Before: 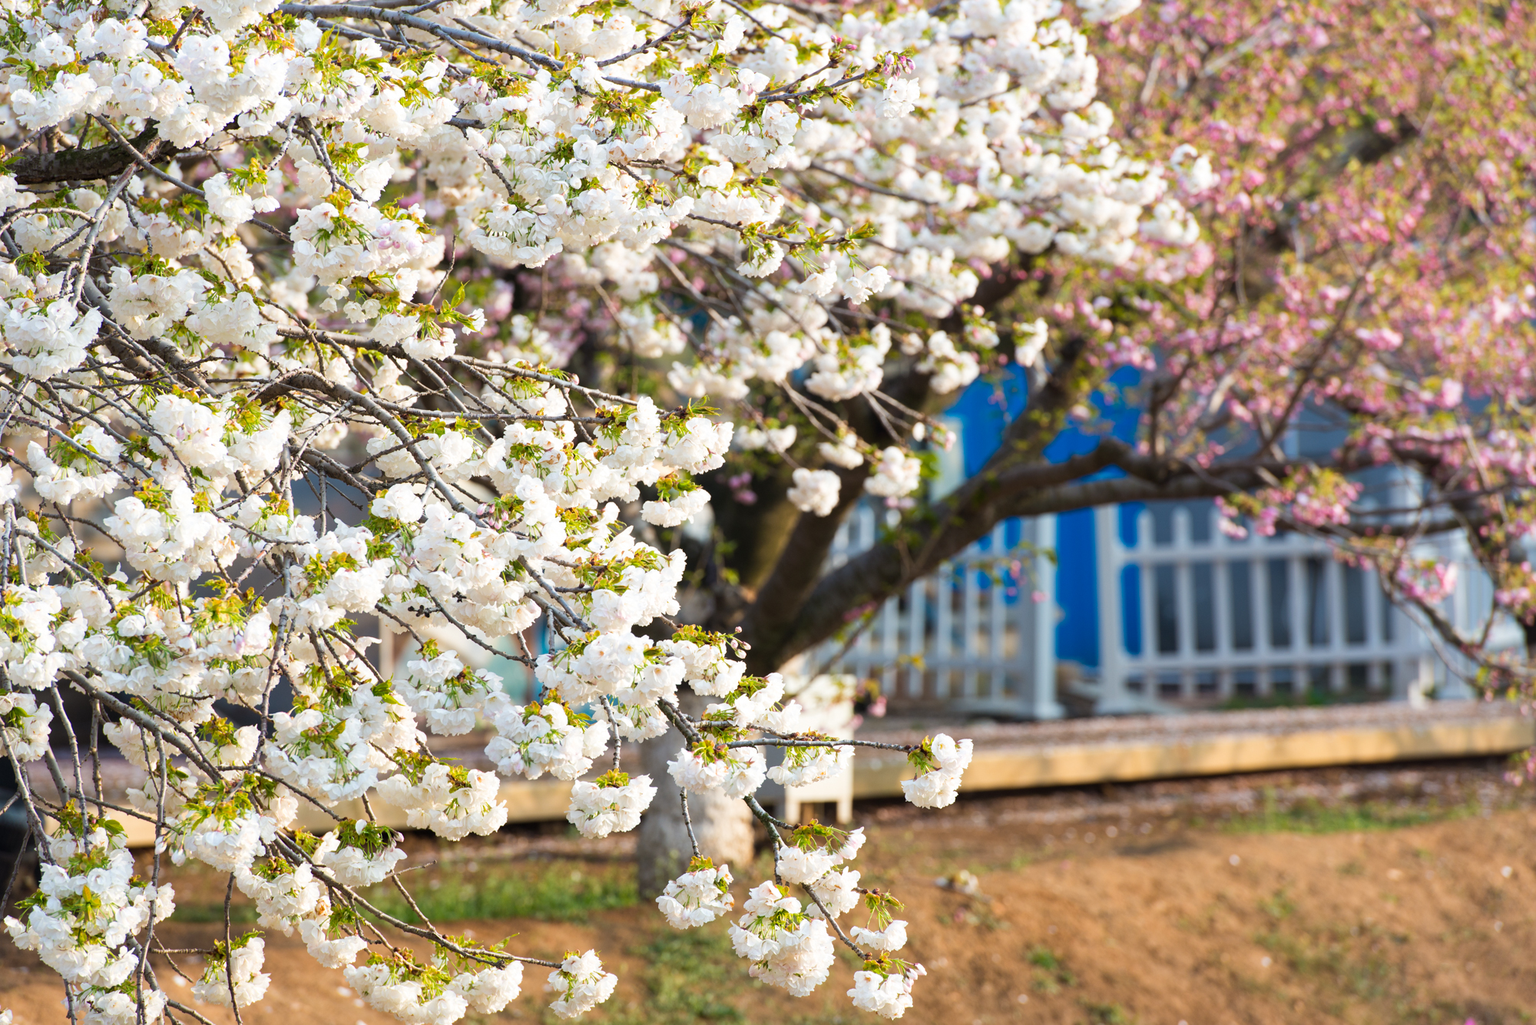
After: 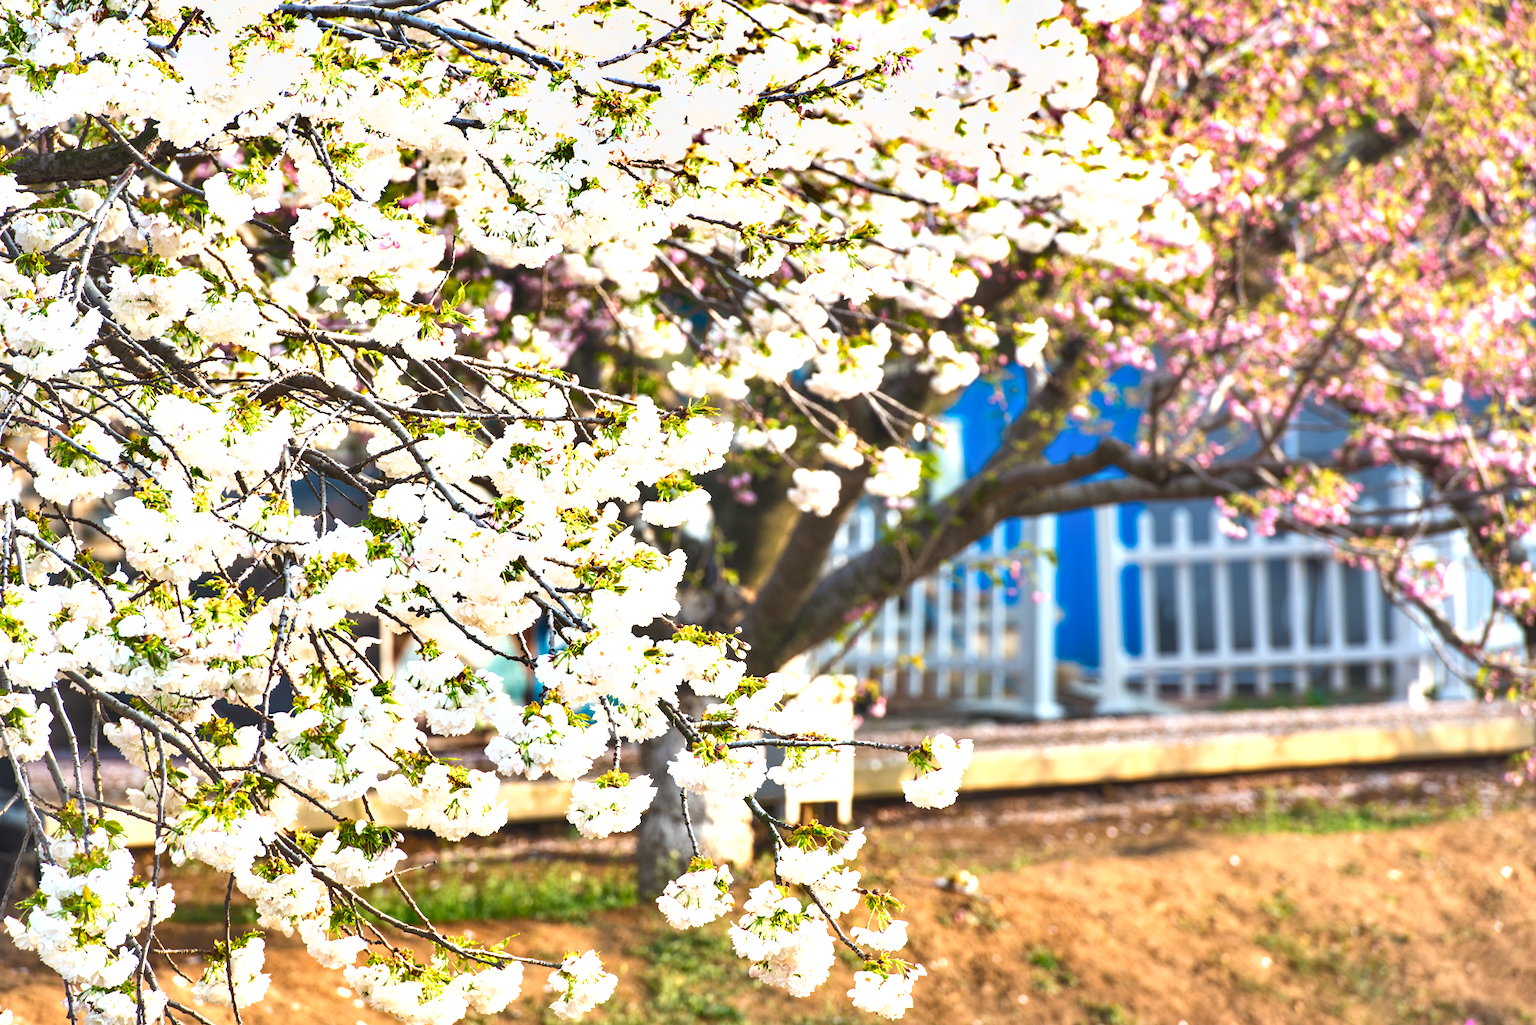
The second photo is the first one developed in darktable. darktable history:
local contrast: detail 109%
exposure: exposure 1 EV, compensate exposure bias true, compensate highlight preservation false
shadows and highlights: soften with gaussian
